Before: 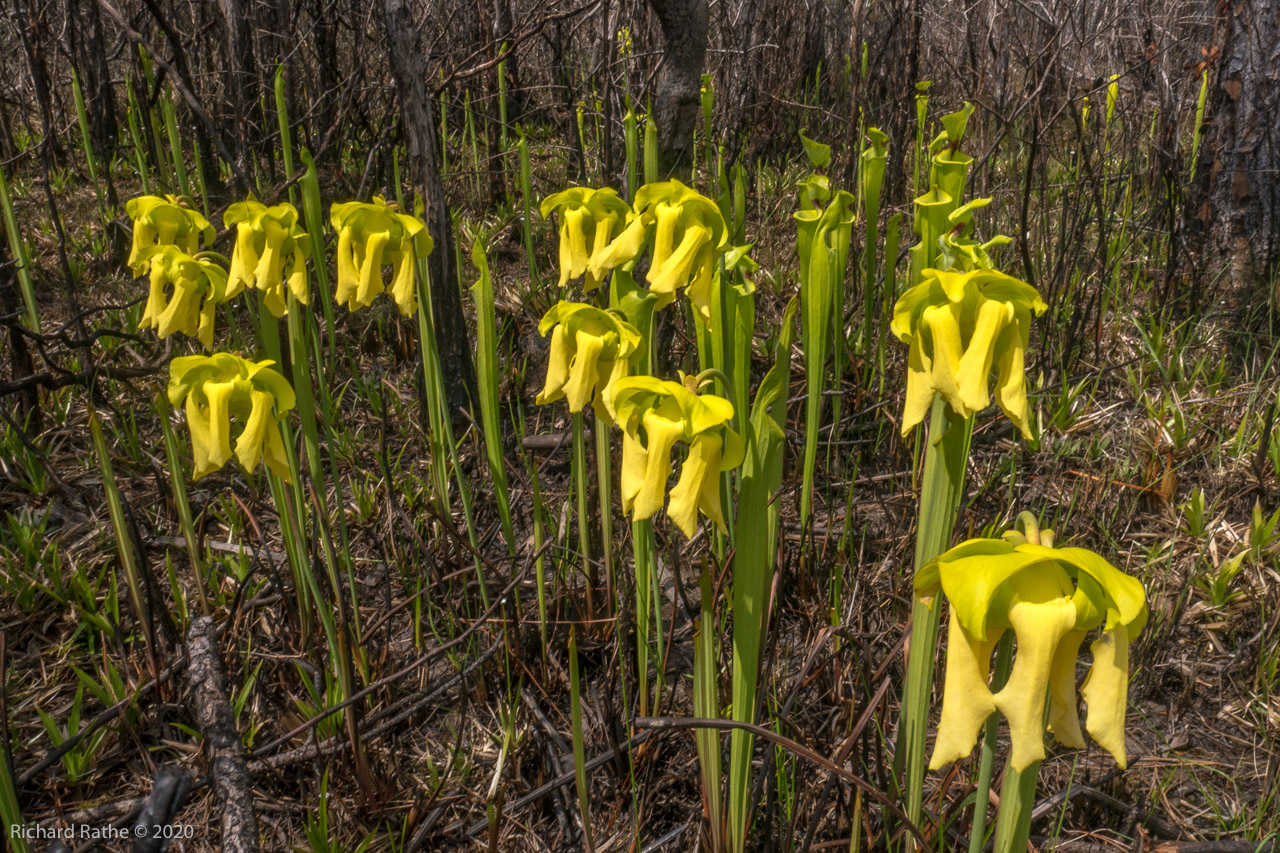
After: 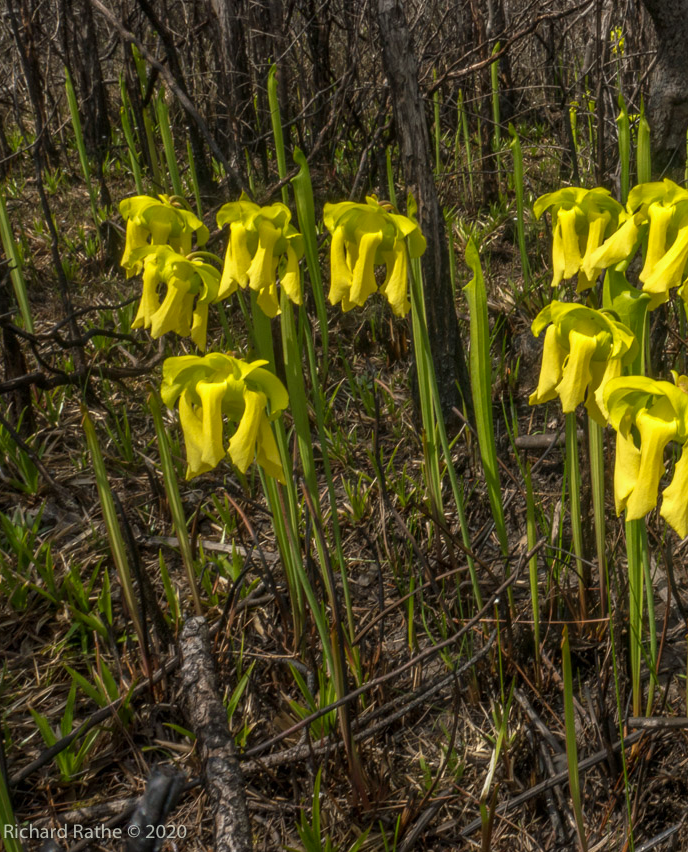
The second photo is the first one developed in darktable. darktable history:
crop: left 0.587%, right 45.588%, bottom 0.086%
color correction: highlights a* -4.28, highlights b* 6.53
